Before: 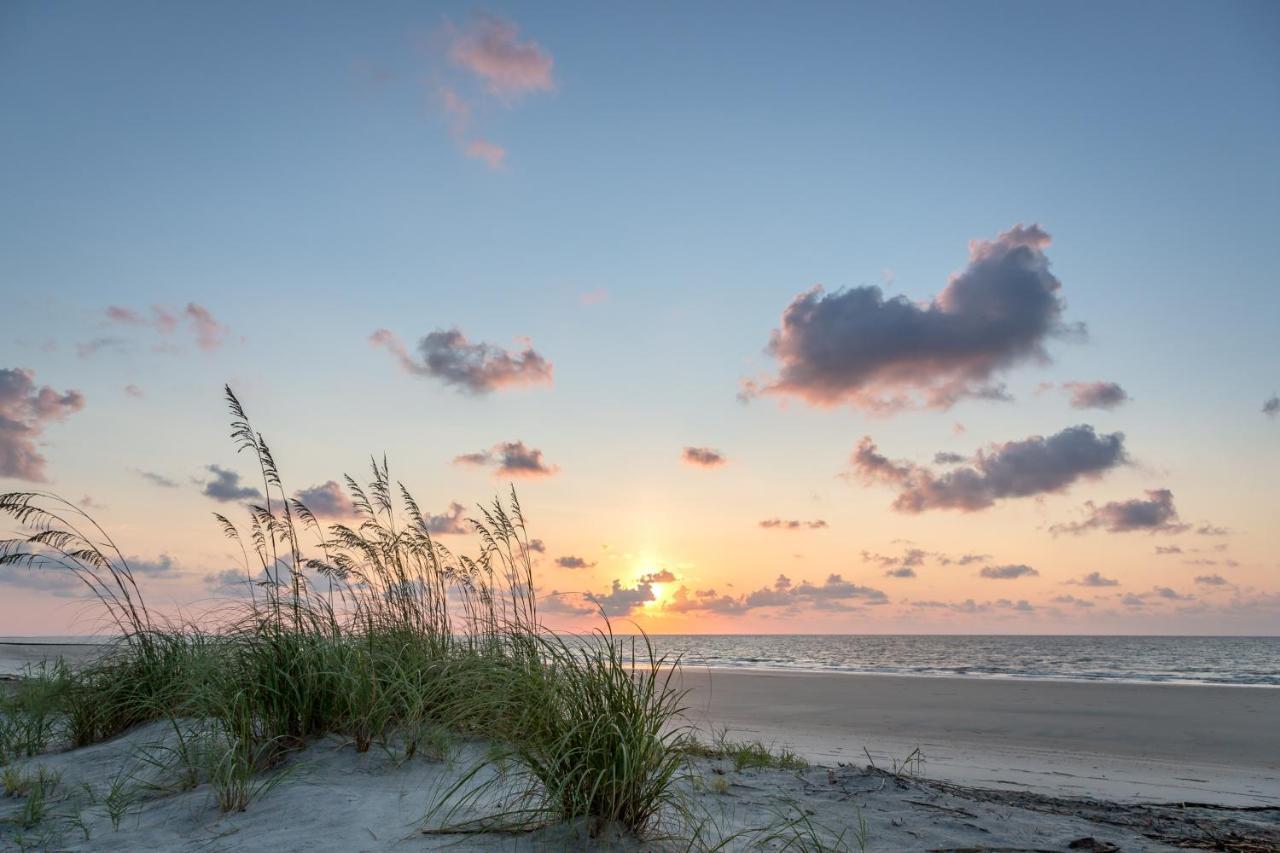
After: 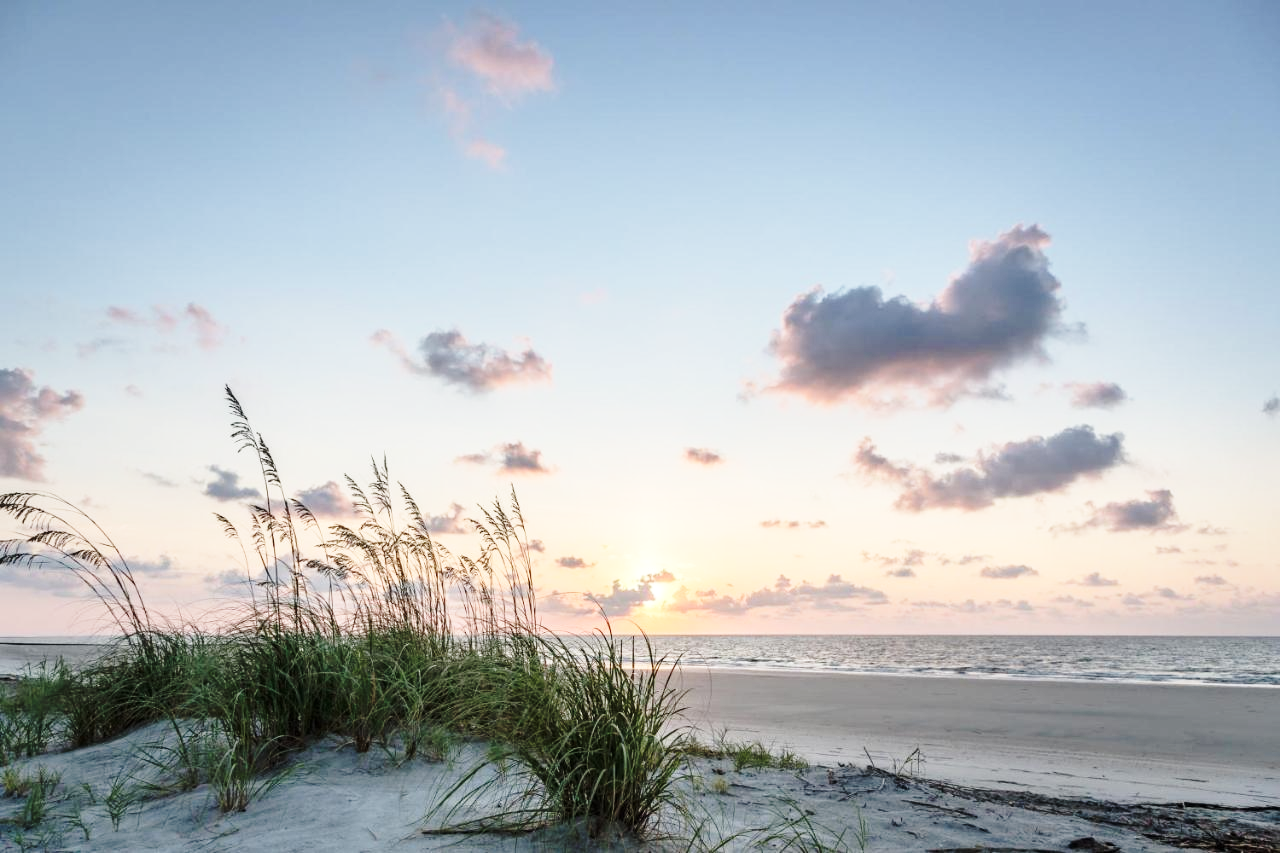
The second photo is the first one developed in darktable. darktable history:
base curve: curves: ch0 [(0, 0) (0.036, 0.037) (0.121, 0.228) (0.46, 0.76) (0.859, 0.983) (1, 1)], preserve colors none
color balance: input saturation 80.07%
